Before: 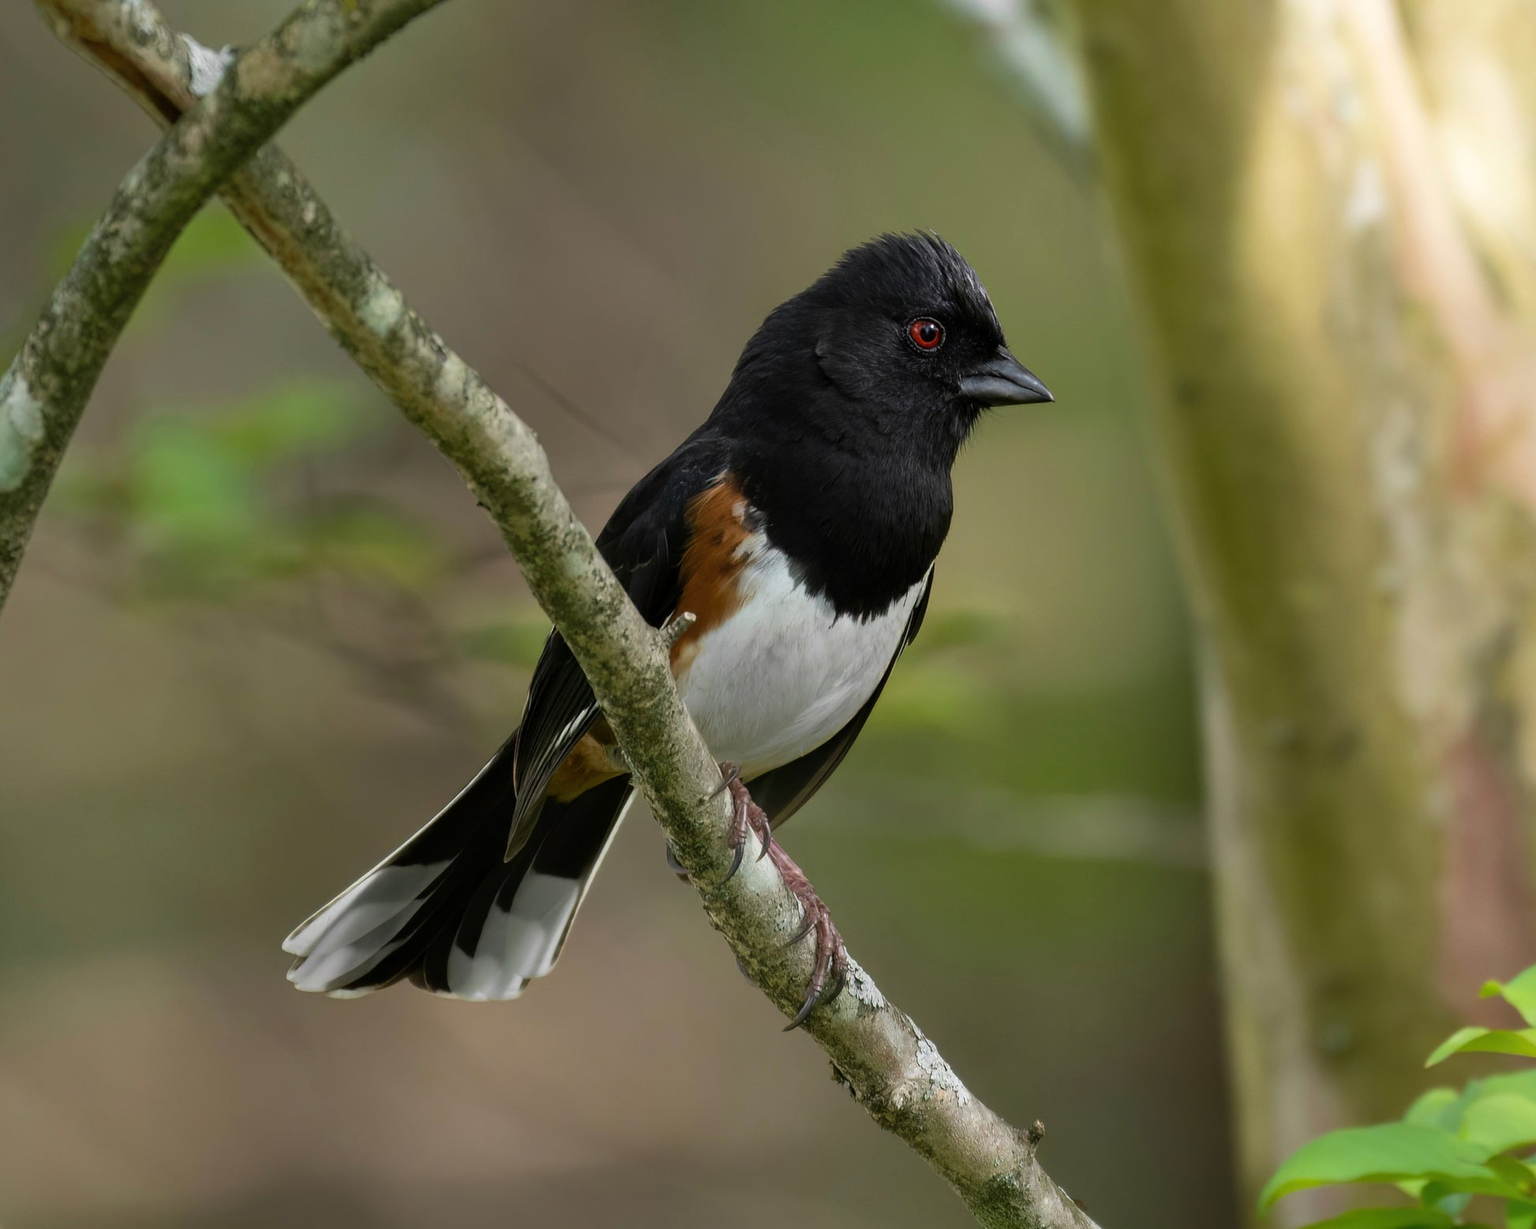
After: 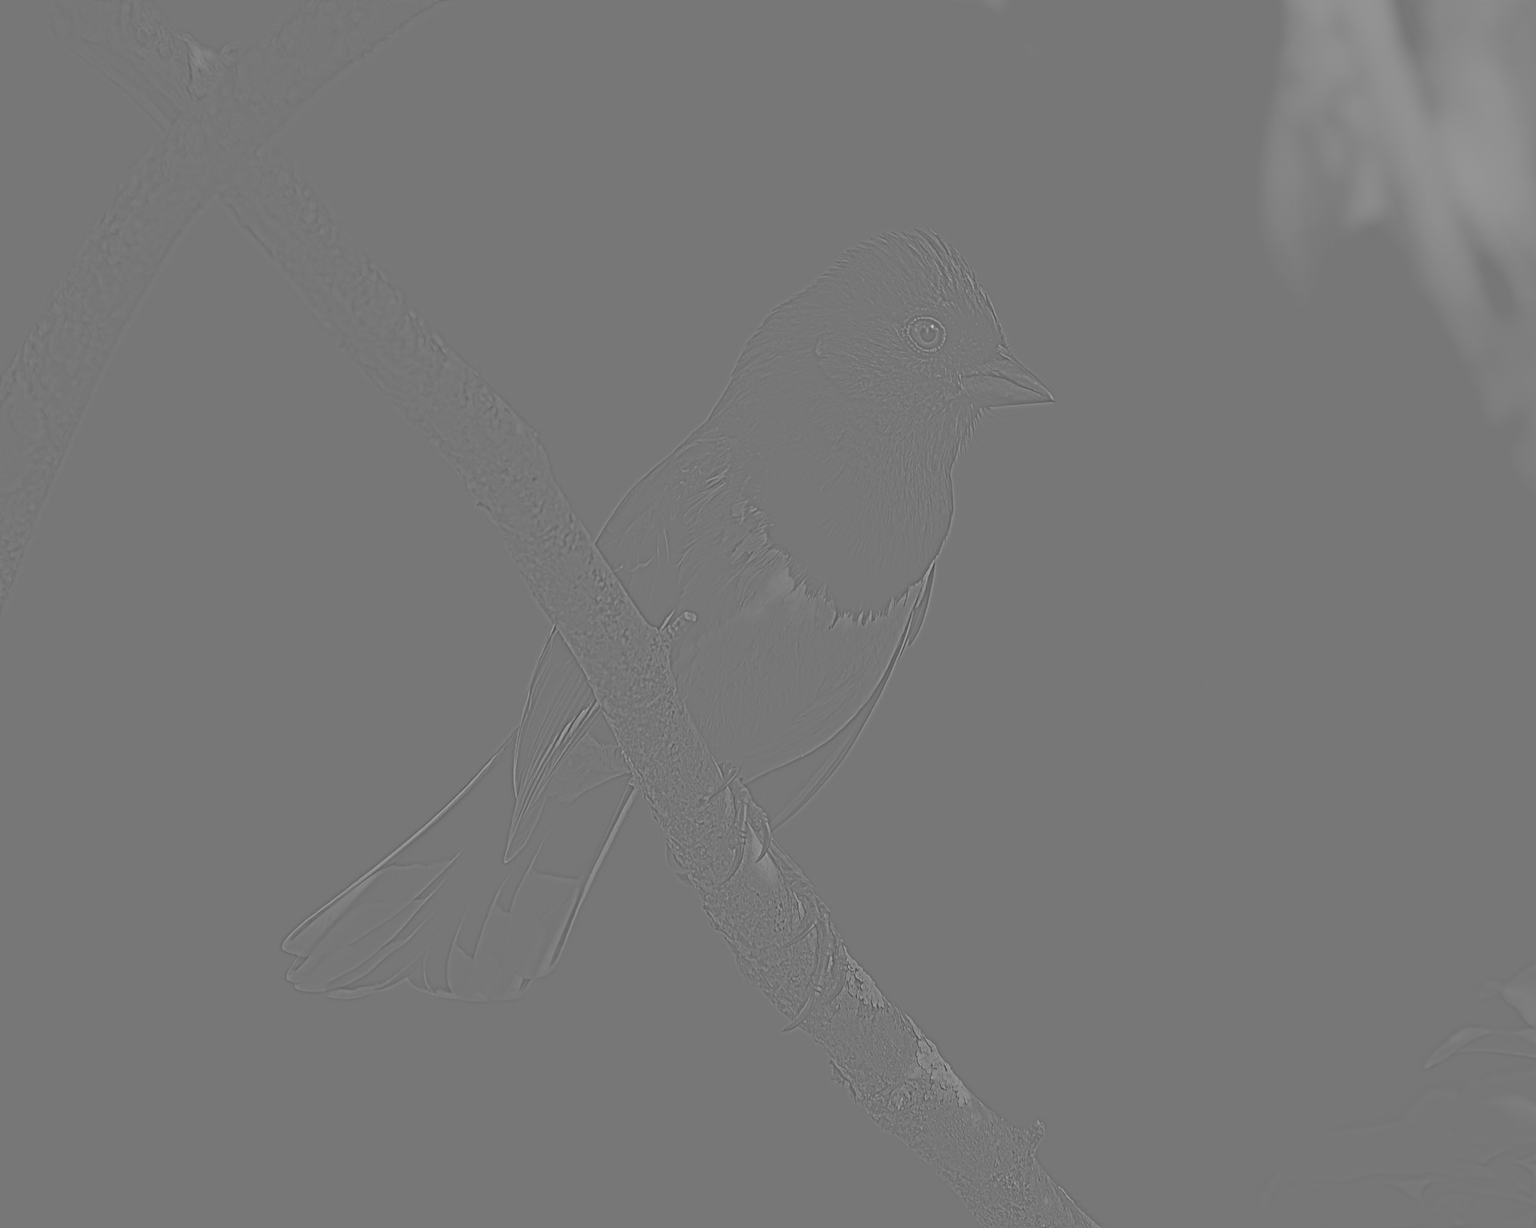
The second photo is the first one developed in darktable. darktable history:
white balance: red 1, blue 1
highpass: sharpness 9.84%, contrast boost 9.94%
exposure: black level correction 0, exposure 1.1 EV, compensate highlight preservation false
